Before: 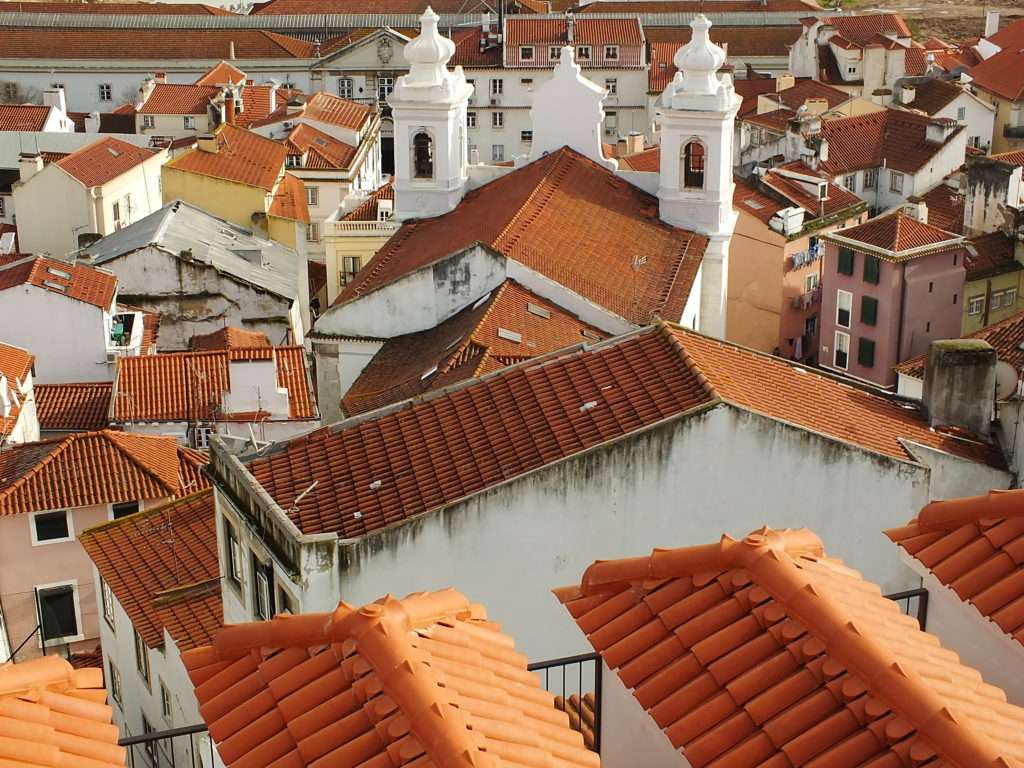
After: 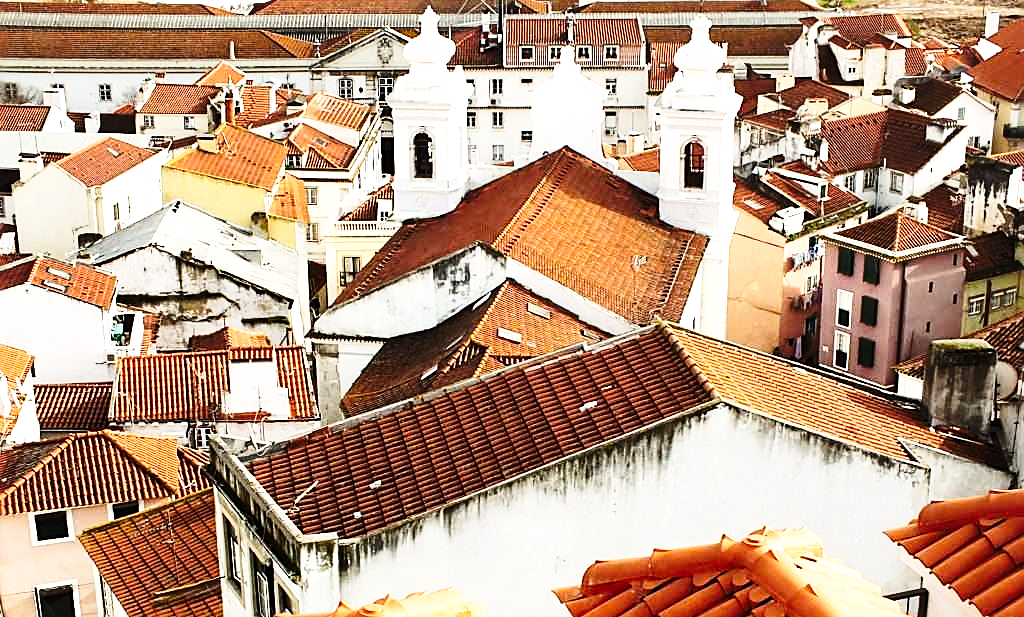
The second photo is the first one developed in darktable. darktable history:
crop: bottom 19.644%
base curve: curves: ch0 [(0, 0) (0.028, 0.03) (0.121, 0.232) (0.46, 0.748) (0.859, 0.968) (1, 1)], preserve colors none
tone equalizer: -8 EV -1.08 EV, -7 EV -1.01 EV, -6 EV -0.867 EV, -5 EV -0.578 EV, -3 EV 0.578 EV, -2 EV 0.867 EV, -1 EV 1.01 EV, +0 EV 1.08 EV, edges refinement/feathering 500, mask exposure compensation -1.57 EV, preserve details no
sharpen: on, module defaults
